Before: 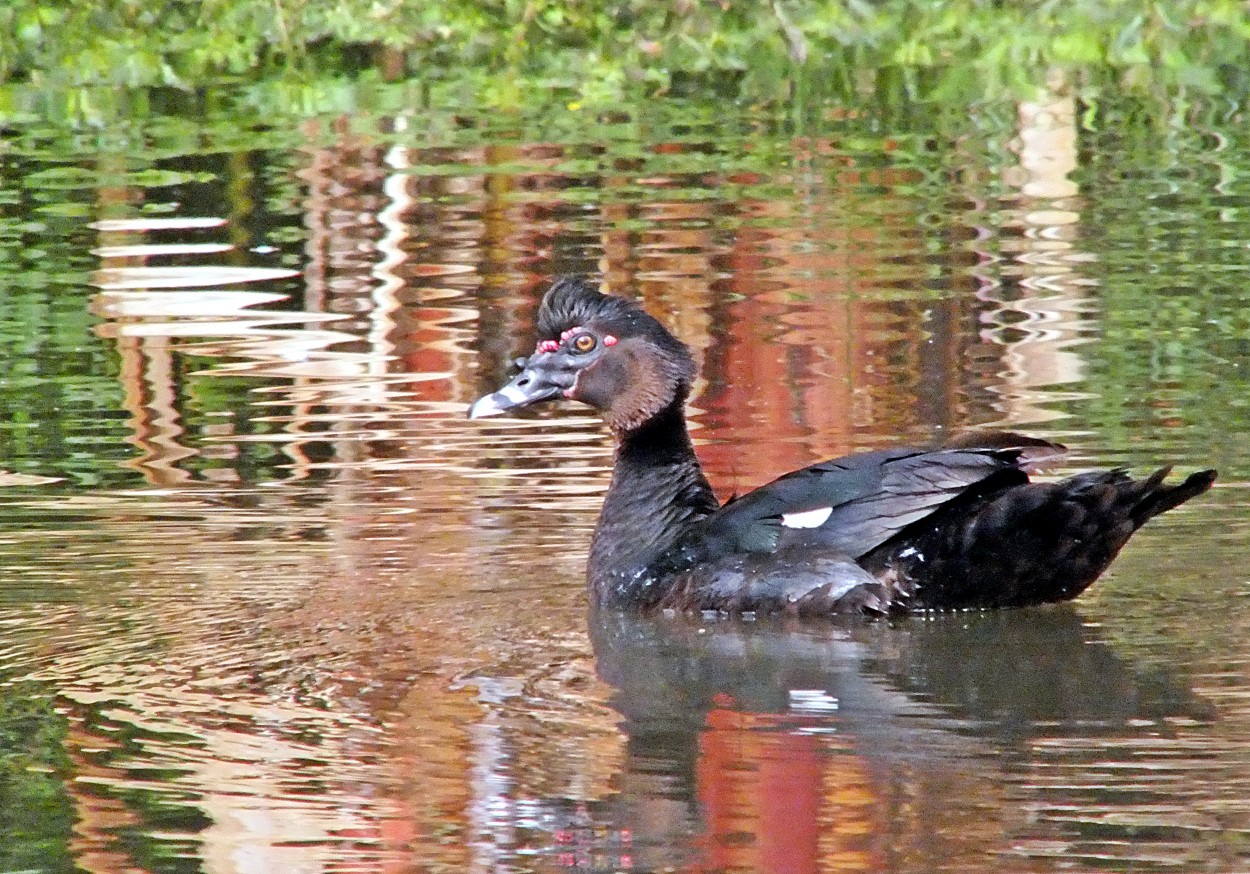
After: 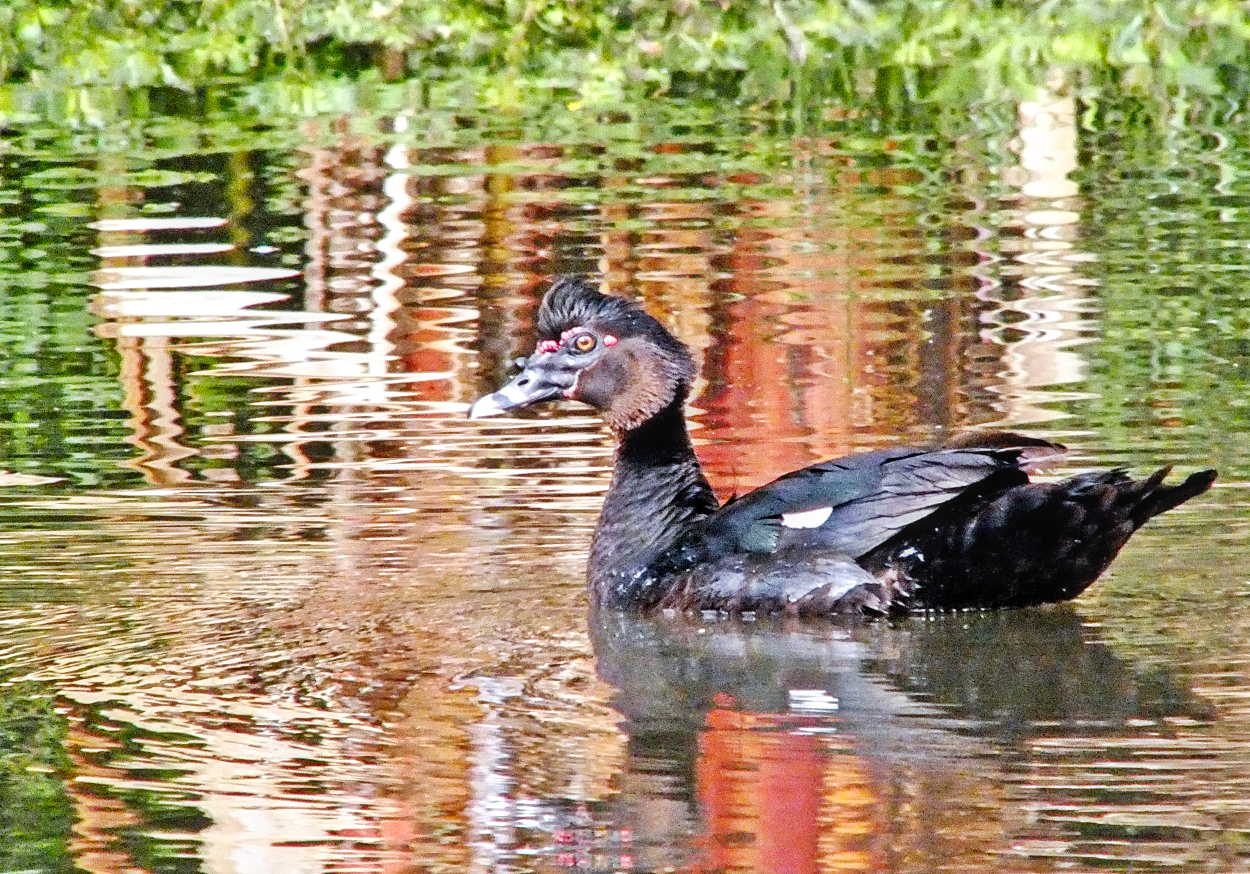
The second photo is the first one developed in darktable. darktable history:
local contrast: on, module defaults
shadows and highlights: low approximation 0.01, soften with gaussian
tone curve: curves: ch0 [(0, 0.023) (0.087, 0.065) (0.184, 0.168) (0.45, 0.54) (0.57, 0.683) (0.722, 0.825) (0.877, 0.948) (1, 1)]; ch1 [(0, 0) (0.388, 0.369) (0.44, 0.44) (0.489, 0.481) (0.534, 0.528) (0.657, 0.655) (1, 1)]; ch2 [(0, 0) (0.353, 0.317) (0.408, 0.427) (0.472, 0.46) (0.5, 0.488) (0.537, 0.518) (0.576, 0.592) (0.625, 0.631) (1, 1)], preserve colors none
